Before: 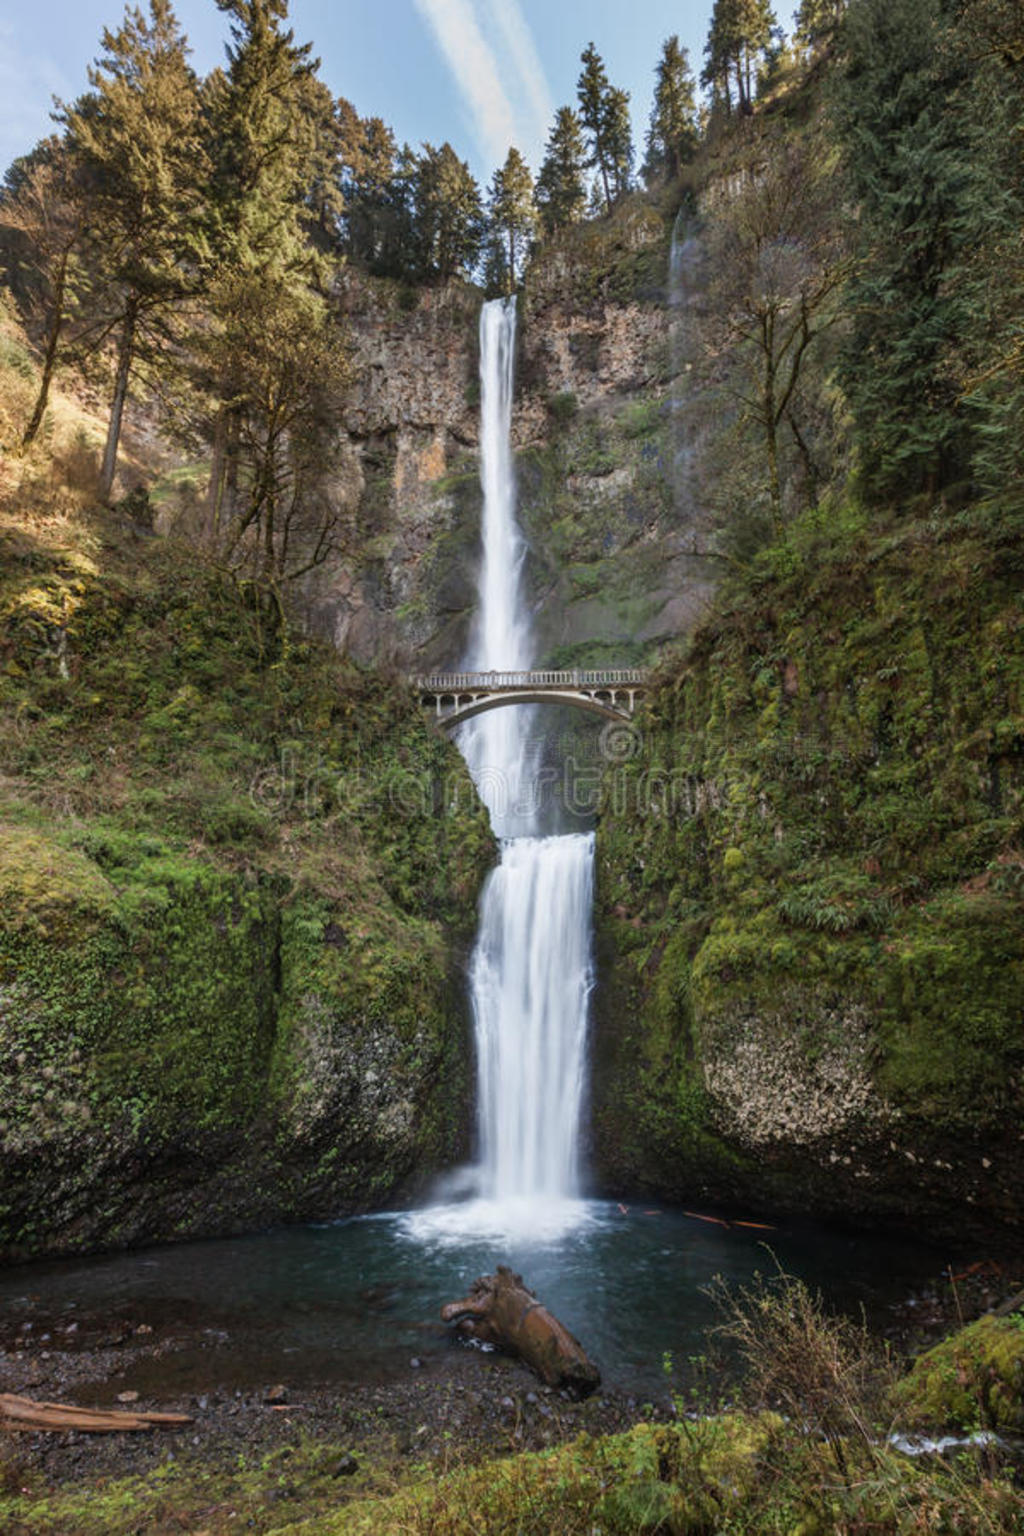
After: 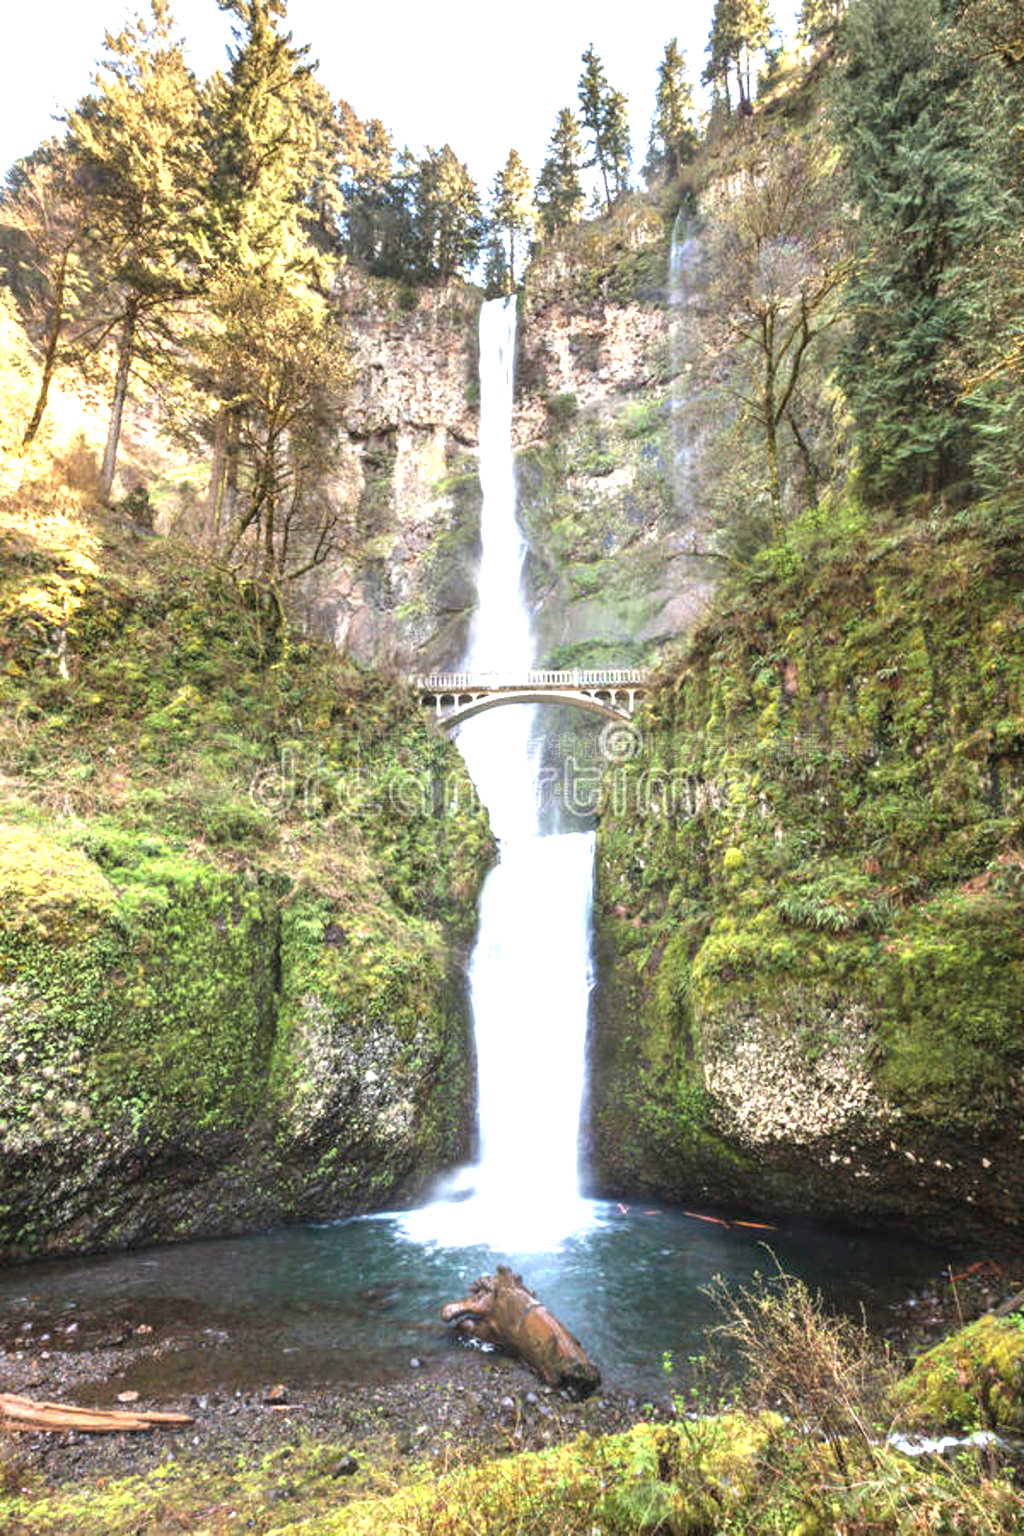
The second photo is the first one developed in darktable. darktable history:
exposure: black level correction 0, exposure 1.965 EV, compensate highlight preservation false
